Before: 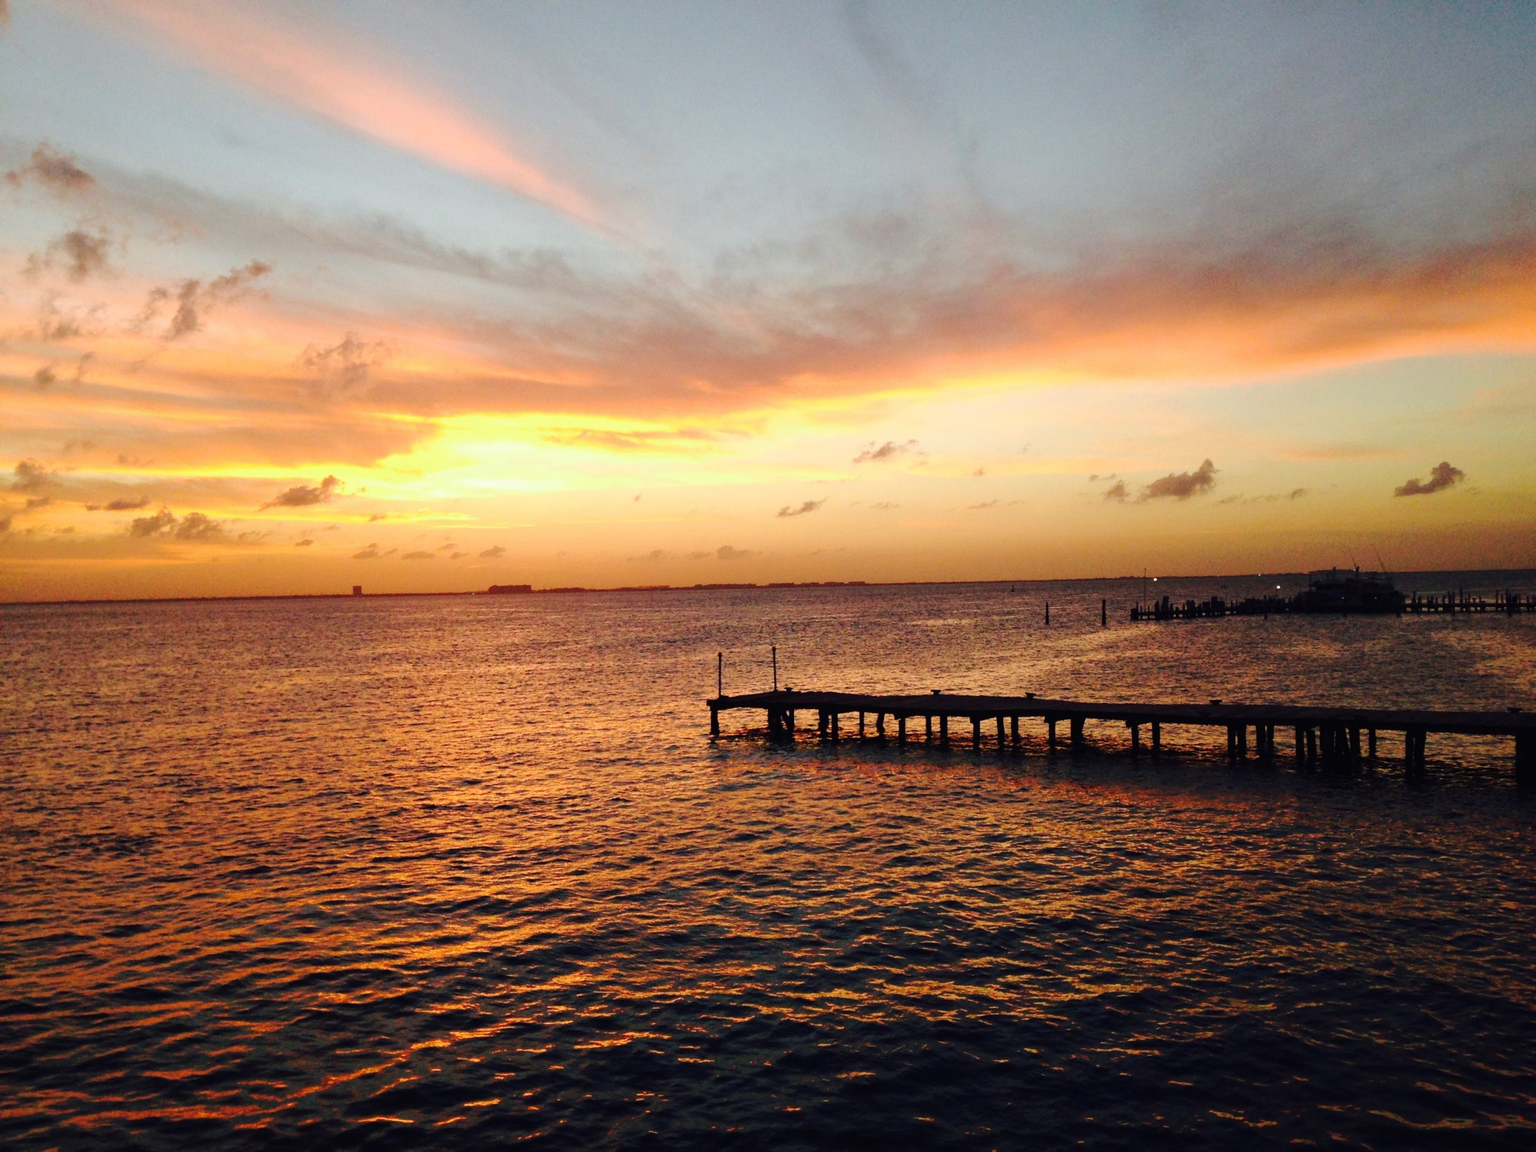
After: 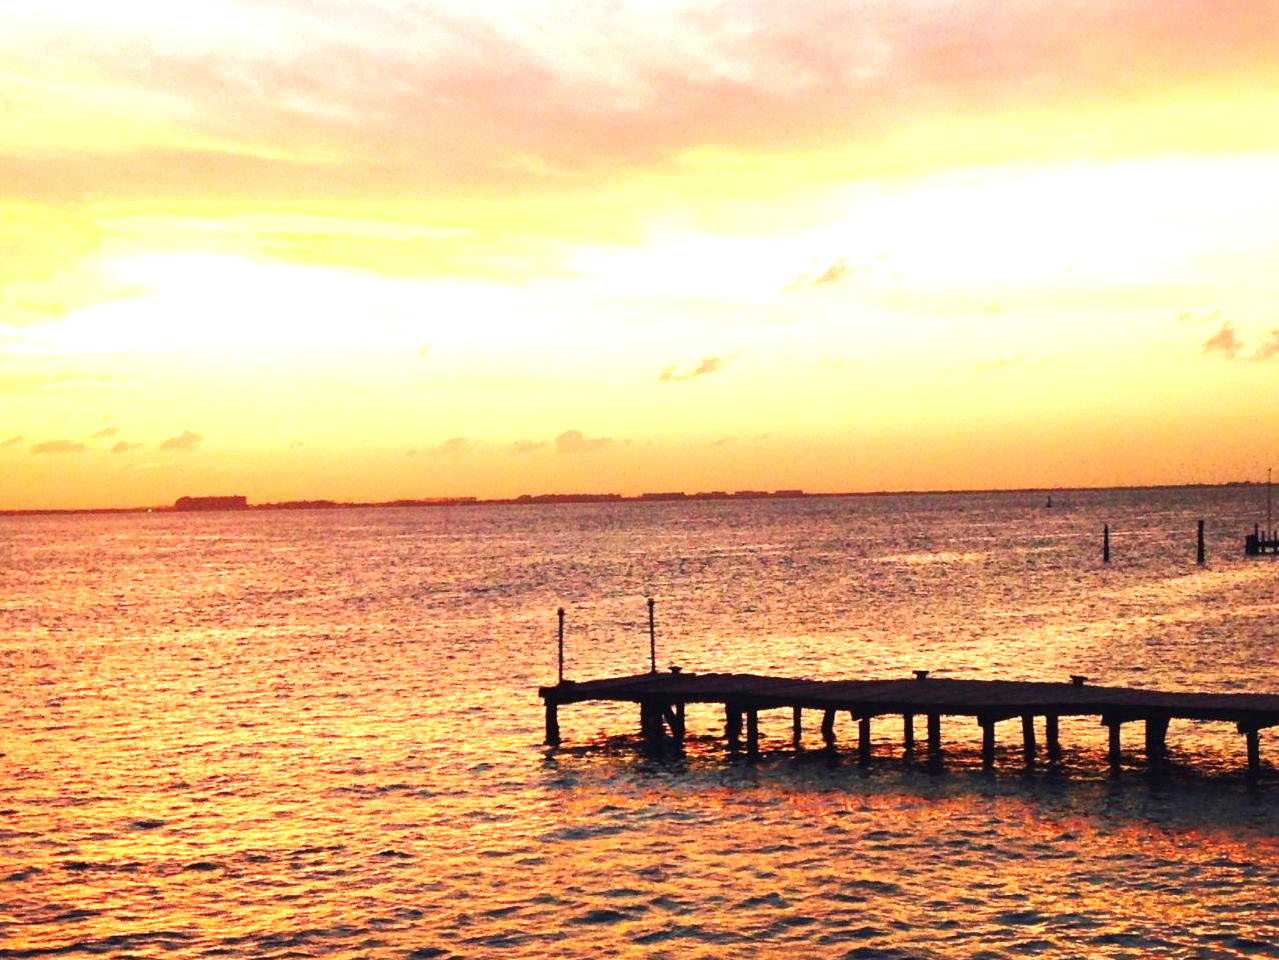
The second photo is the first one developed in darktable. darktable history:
exposure: black level correction 0, exposure 1.2 EV, compensate exposure bias true, compensate highlight preservation false
crop: left 25%, top 25%, right 25%, bottom 25%
